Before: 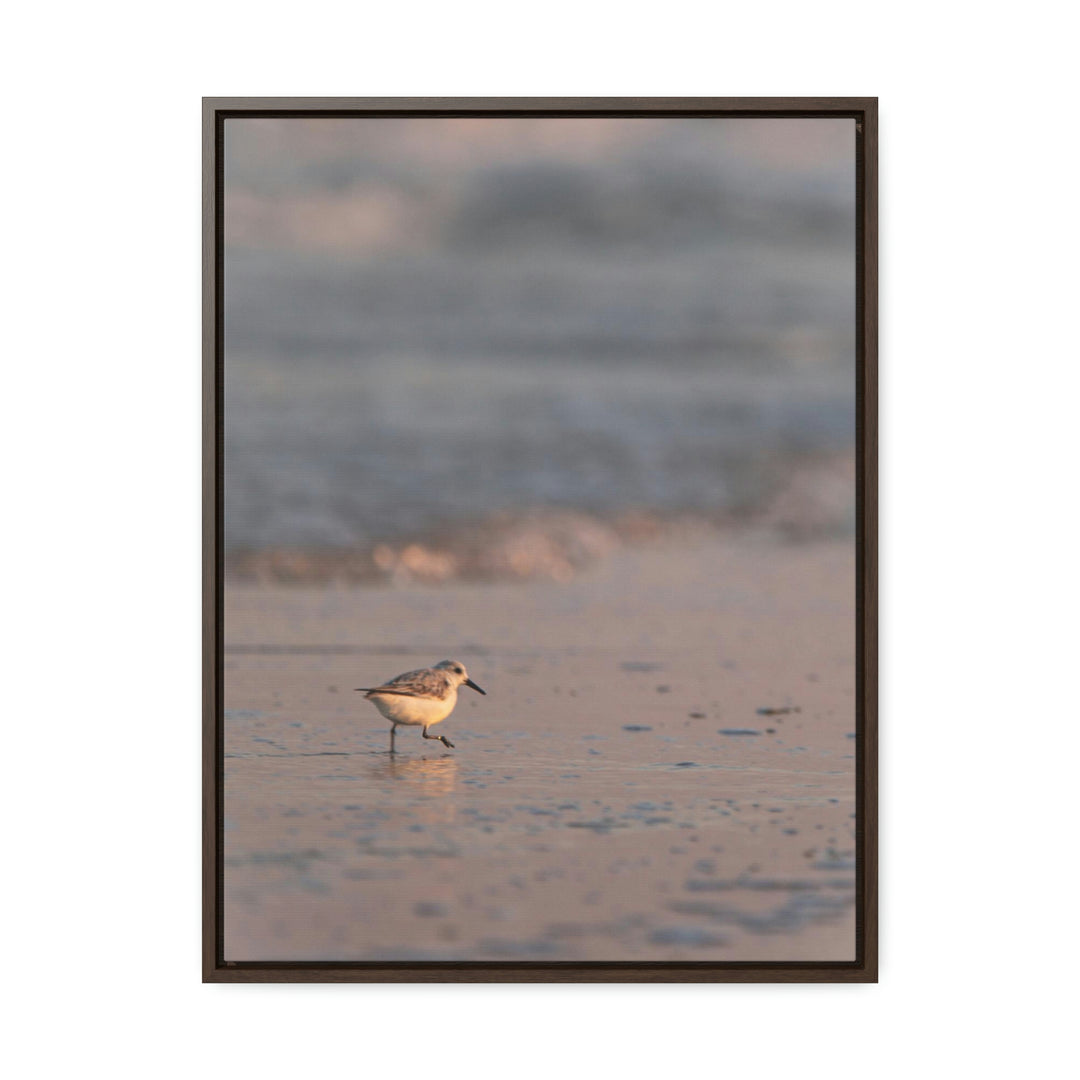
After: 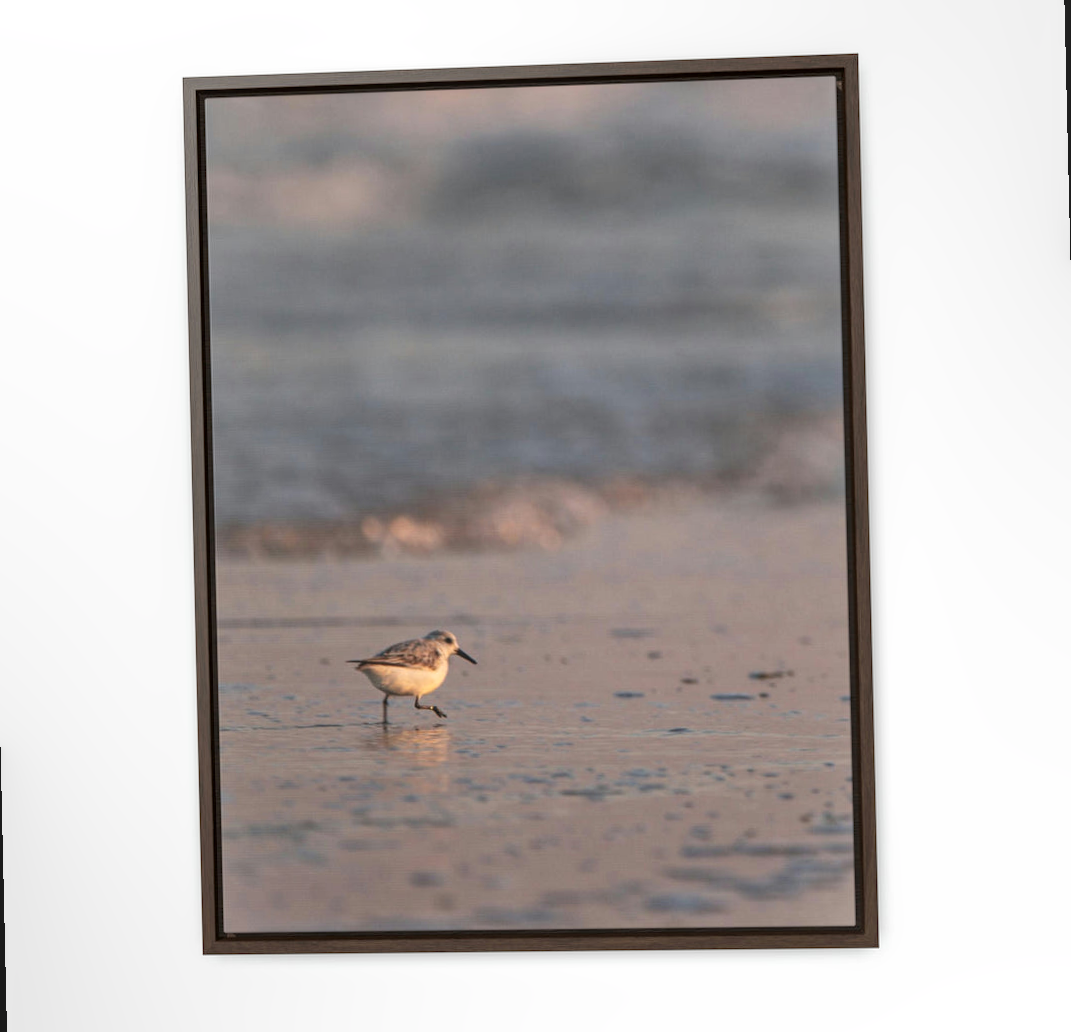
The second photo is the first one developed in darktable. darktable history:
local contrast: on, module defaults
rotate and perspective: rotation -1.32°, lens shift (horizontal) -0.031, crop left 0.015, crop right 0.985, crop top 0.047, crop bottom 0.982
